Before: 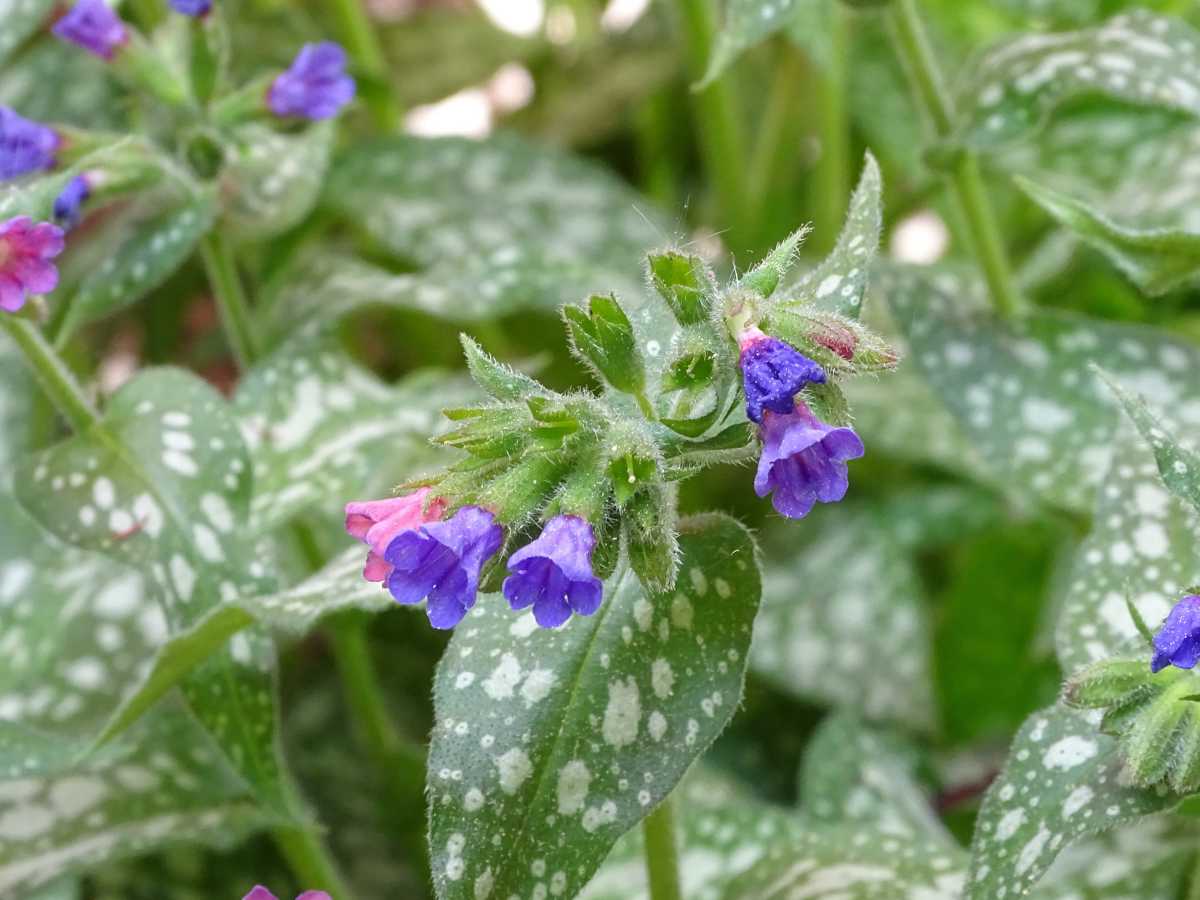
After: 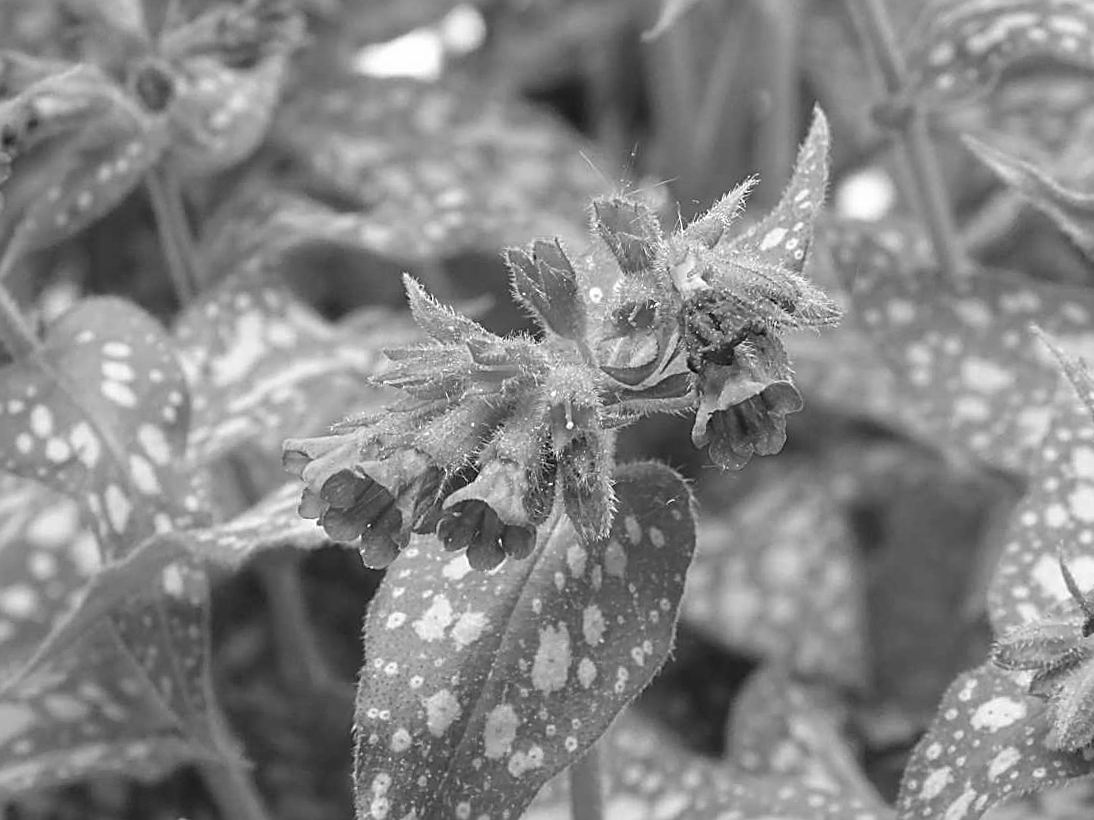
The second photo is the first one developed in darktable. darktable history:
sharpen: on, module defaults
monochrome: a 16.01, b -2.65, highlights 0.52
crop and rotate: angle -1.96°, left 3.097%, top 4.154%, right 1.586%, bottom 0.529%
